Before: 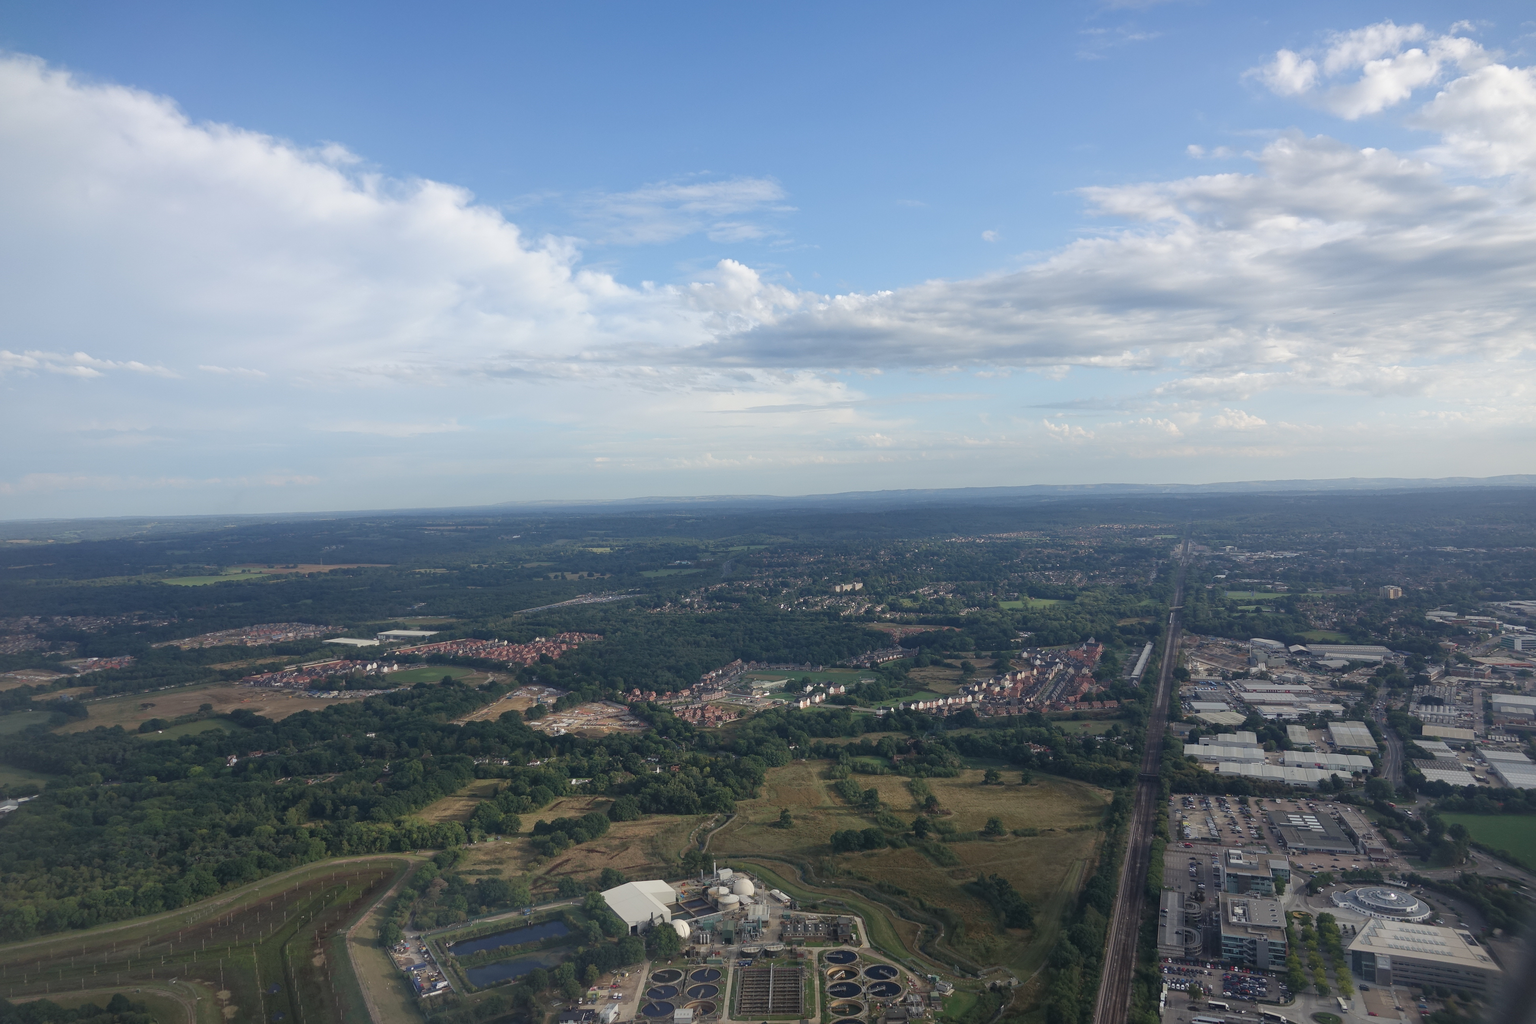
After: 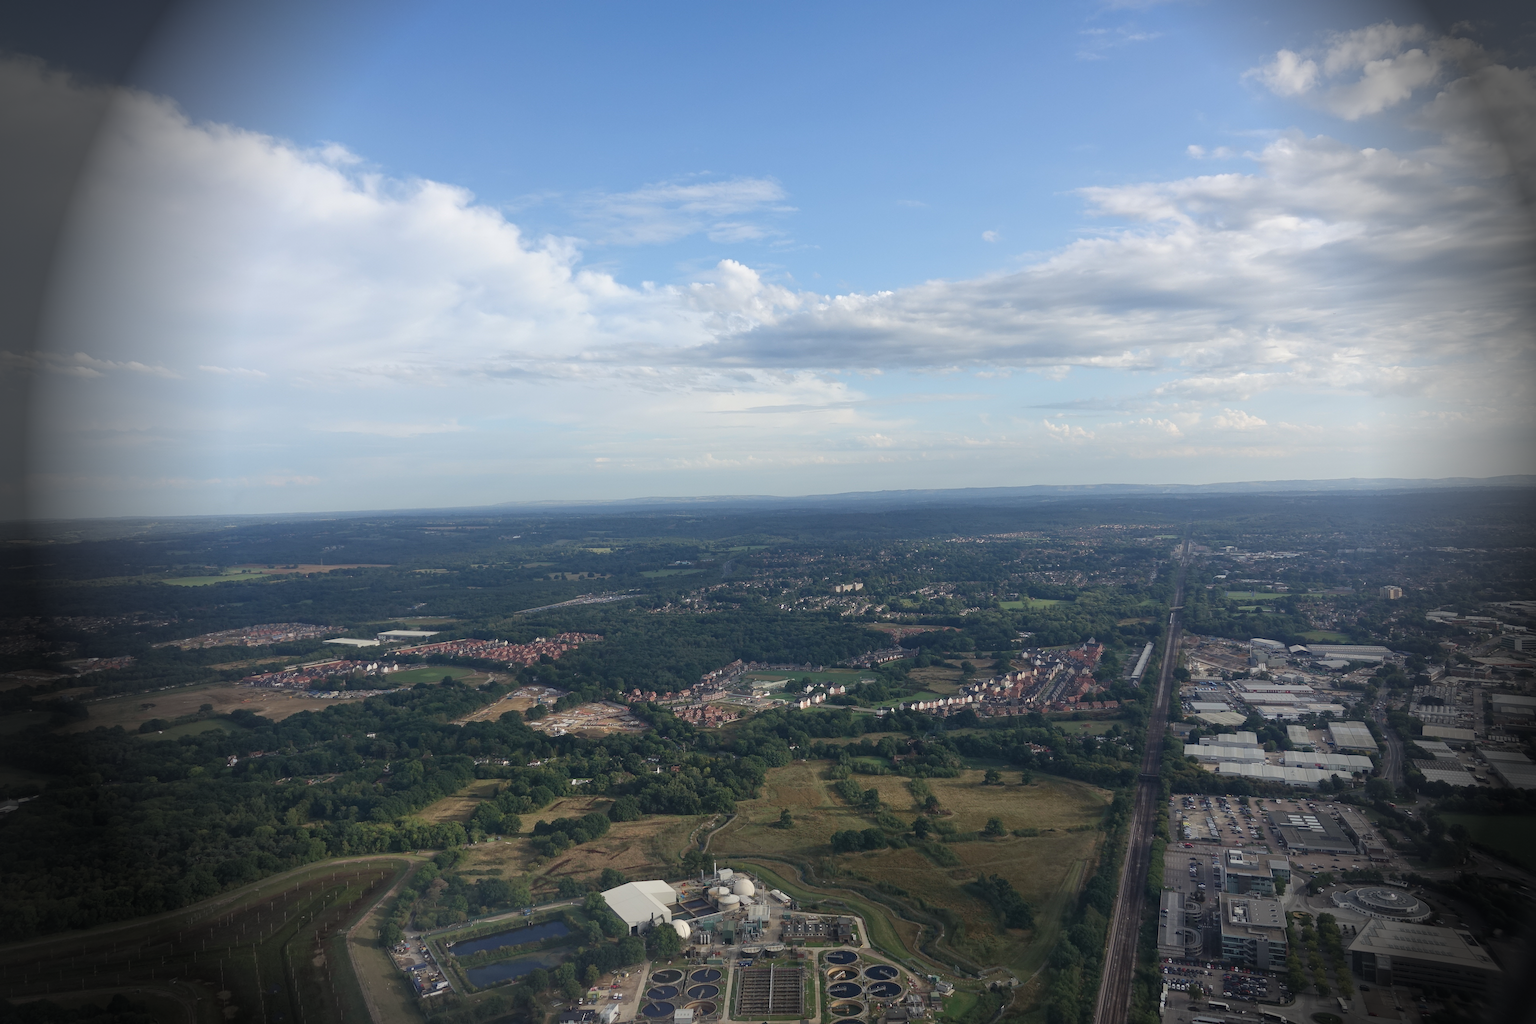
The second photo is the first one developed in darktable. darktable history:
contrast brightness saturation: contrast 0.08, saturation 0.02
vignetting: fall-off start 76.42%, fall-off radius 27.36%, brightness -0.872, center (0.037, -0.09), width/height ratio 0.971
